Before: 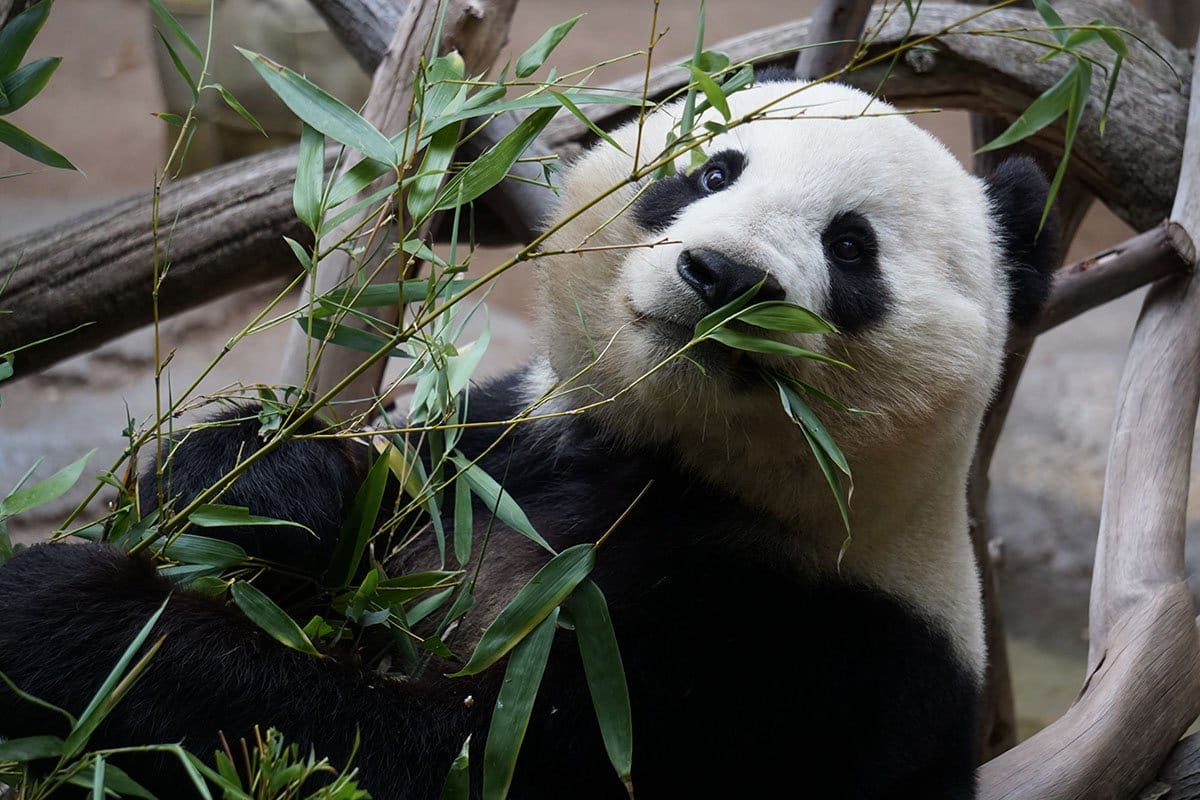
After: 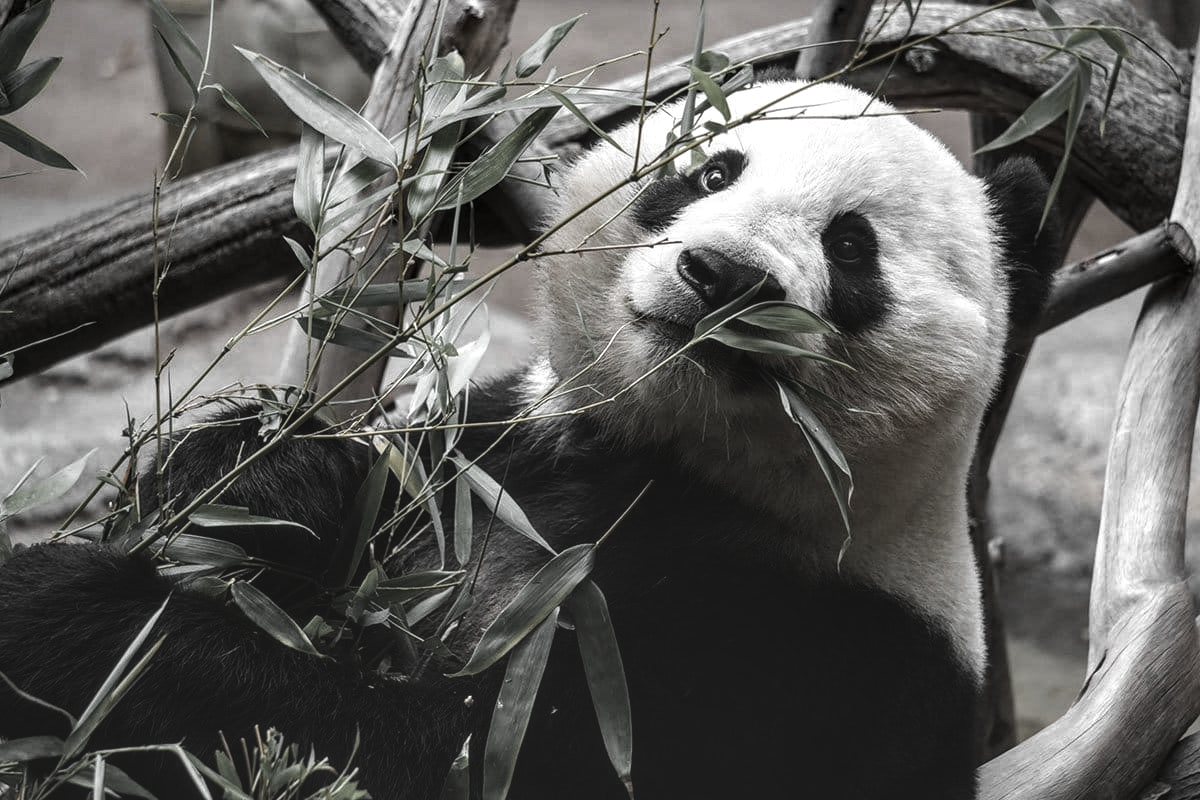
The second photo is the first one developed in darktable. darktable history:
color zones: curves: ch0 [(0, 0.613) (0.01, 0.613) (0.245, 0.448) (0.498, 0.529) (0.642, 0.665) (0.879, 0.777) (0.99, 0.613)]; ch1 [(0, 0.035) (0.121, 0.189) (0.259, 0.197) (0.415, 0.061) (0.589, 0.022) (0.732, 0.022) (0.857, 0.026) (0.991, 0.053)]
exposure: black level correction -0.015, compensate highlight preservation false
local contrast: highlights 20%, shadows 70%, detail 170%
